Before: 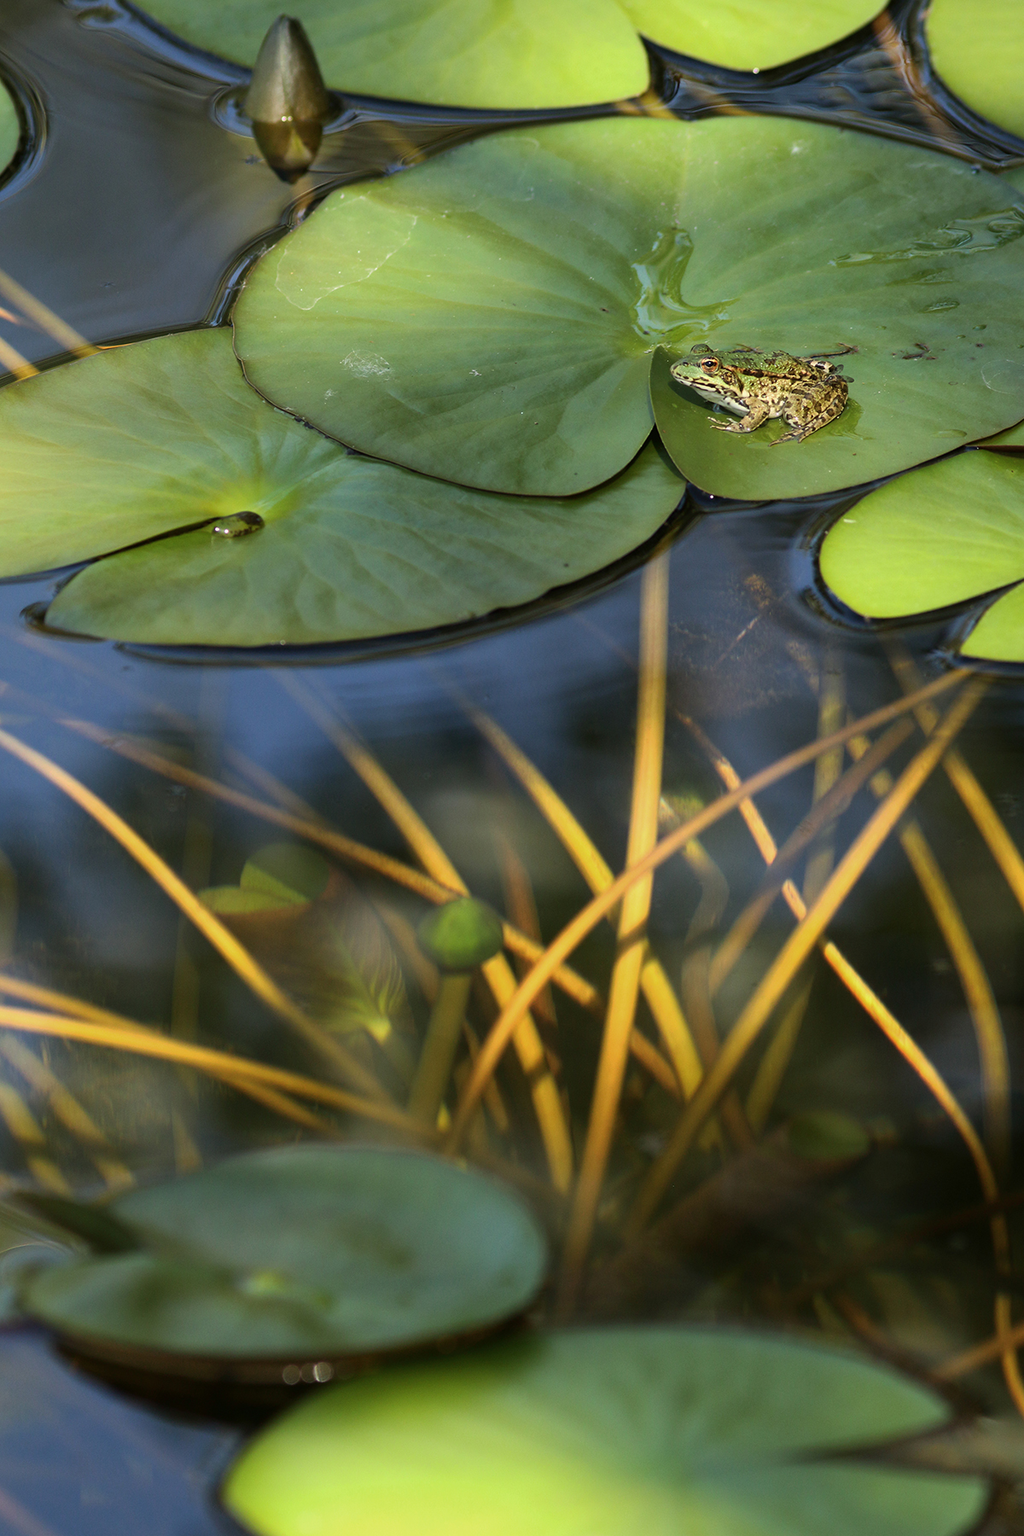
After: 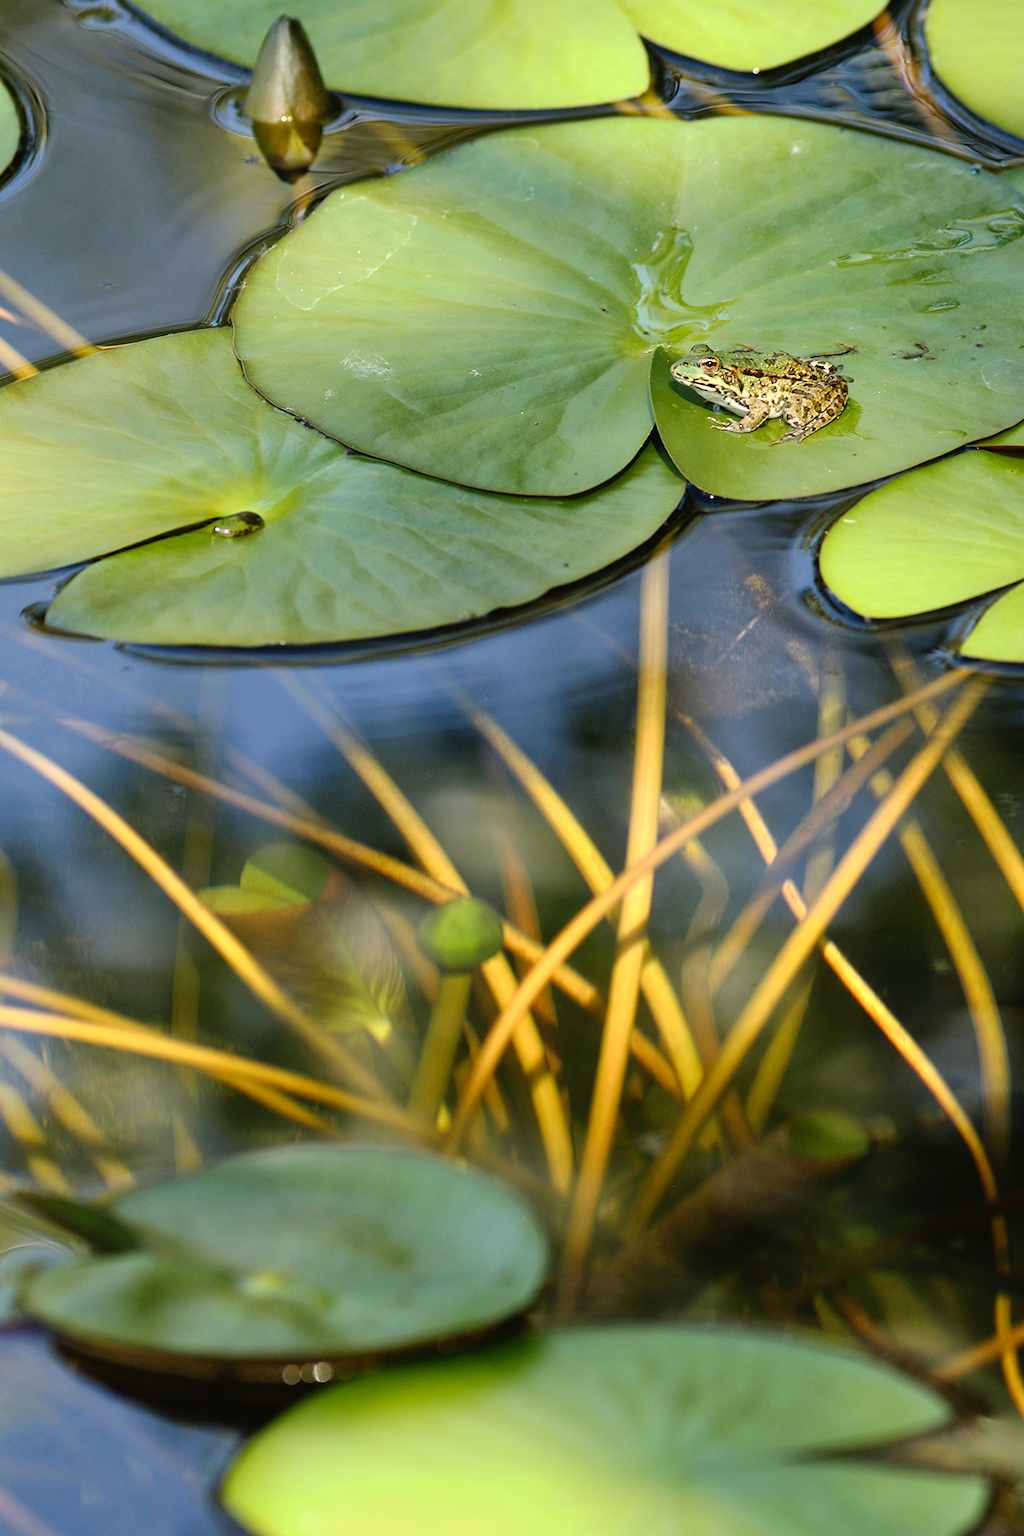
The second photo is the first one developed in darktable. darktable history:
tone equalizer: -8 EV 1.04 EV, -7 EV 1.02 EV, -6 EV 0.986 EV, -5 EV 0.993 EV, -4 EV 0.996 EV, -3 EV 0.722 EV, -2 EV 0.525 EV, -1 EV 0.264 EV, mask exposure compensation -0.492 EV
tone curve: curves: ch0 [(0, 0) (0.003, 0.016) (0.011, 0.015) (0.025, 0.017) (0.044, 0.026) (0.069, 0.034) (0.1, 0.043) (0.136, 0.068) (0.177, 0.119) (0.224, 0.175) (0.277, 0.251) (0.335, 0.328) (0.399, 0.415) (0.468, 0.499) (0.543, 0.58) (0.623, 0.659) (0.709, 0.731) (0.801, 0.807) (0.898, 0.895) (1, 1)], preserve colors none
